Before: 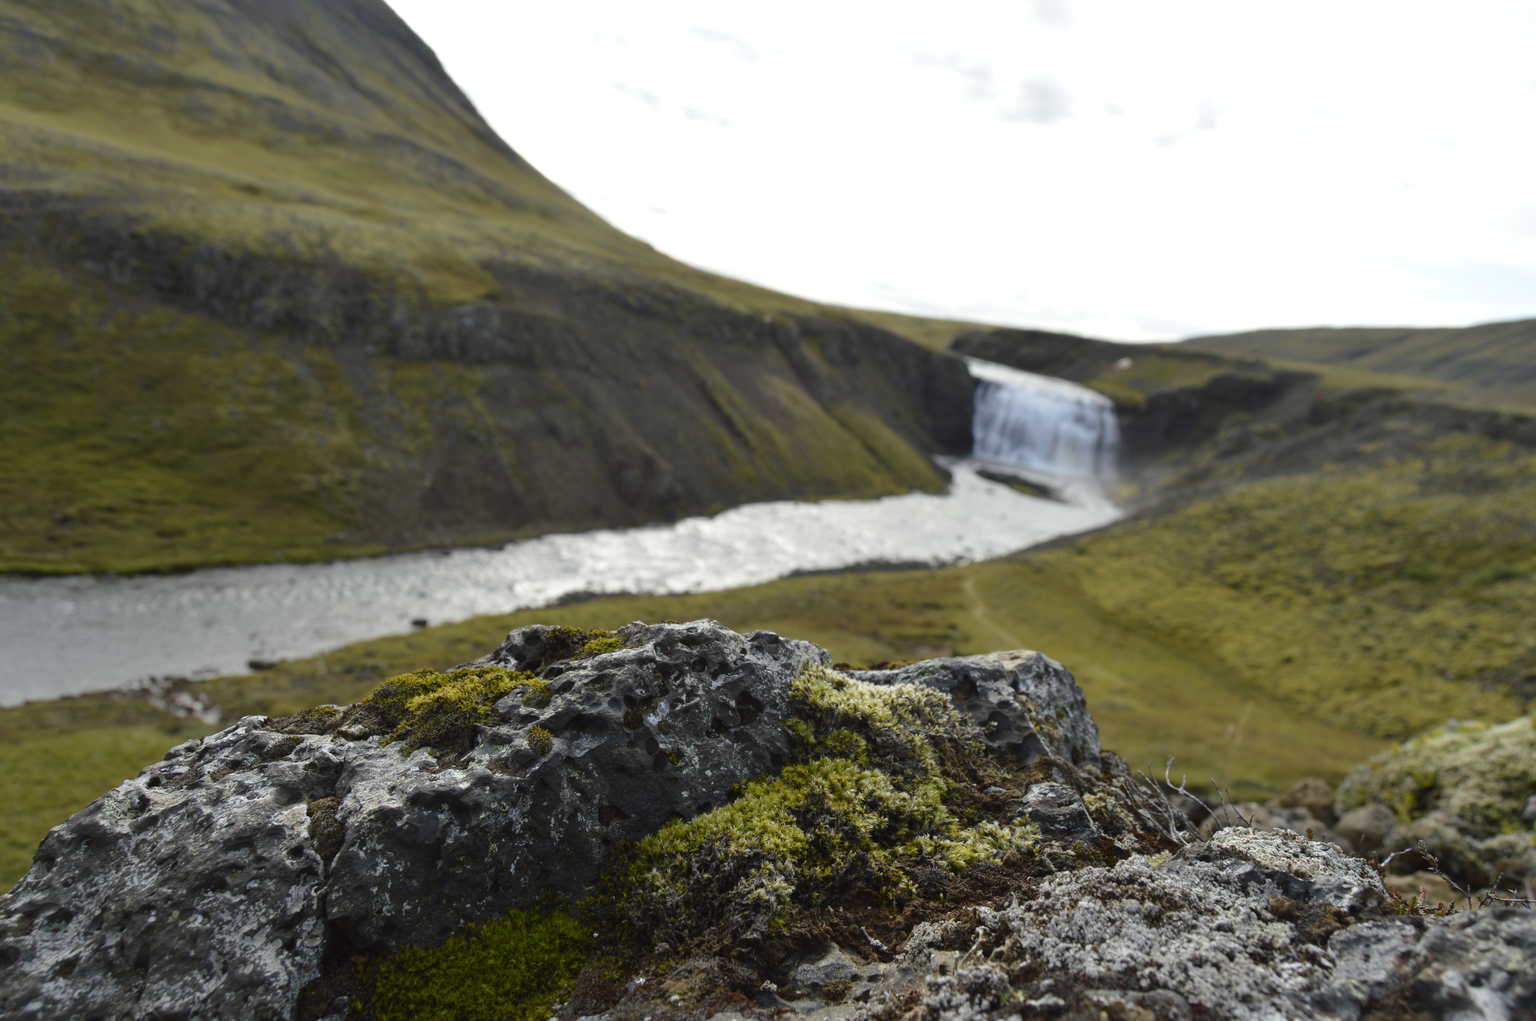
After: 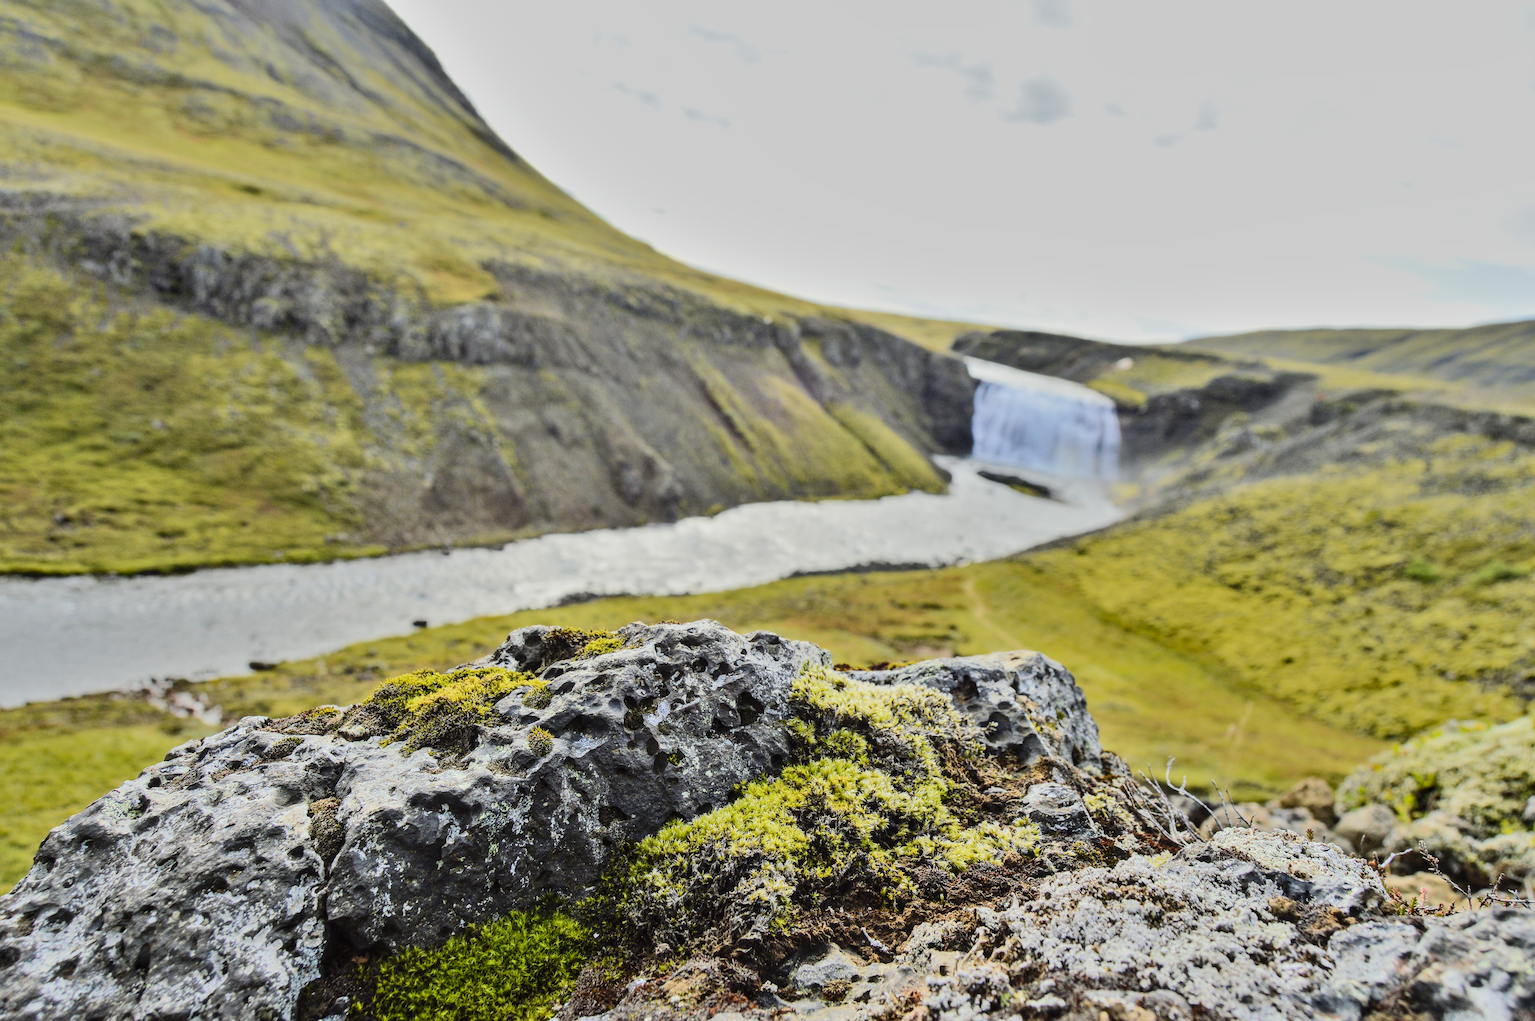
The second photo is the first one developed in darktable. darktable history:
local contrast: on, module defaults
haze removal: adaptive false
sharpen: radius 1.389, amount 1.25, threshold 0.724
tone equalizer: -7 EV 0.149 EV, -6 EV 0.571 EV, -5 EV 1.19 EV, -4 EV 1.36 EV, -3 EV 1.12 EV, -2 EV 0.6 EV, -1 EV 0.161 EV, edges refinement/feathering 500, mask exposure compensation -1.57 EV, preserve details no
levels: levels [0, 0.397, 0.955]
shadows and highlights: radius 107.48, shadows 44.62, highlights -66.89, low approximation 0.01, soften with gaussian
filmic rgb: black relative exposure -7.65 EV, white relative exposure 4.56 EV, hardness 3.61, color science v6 (2022)
